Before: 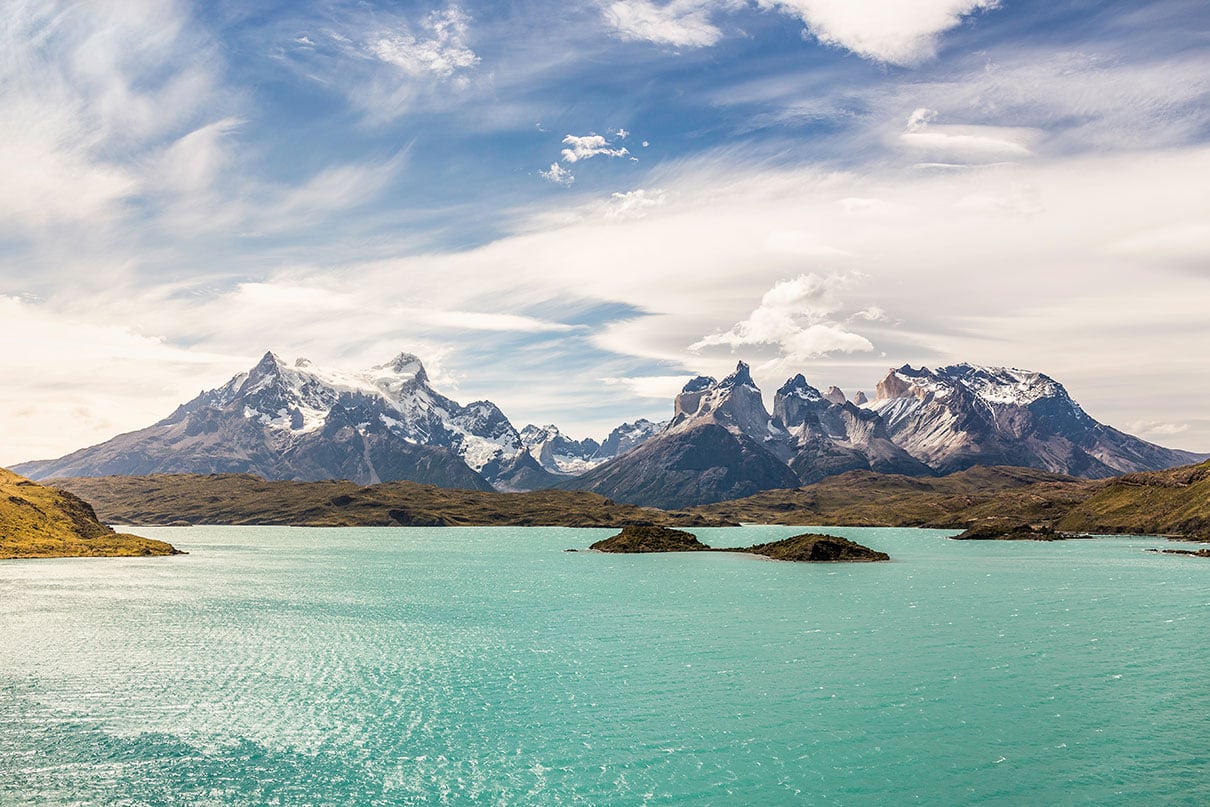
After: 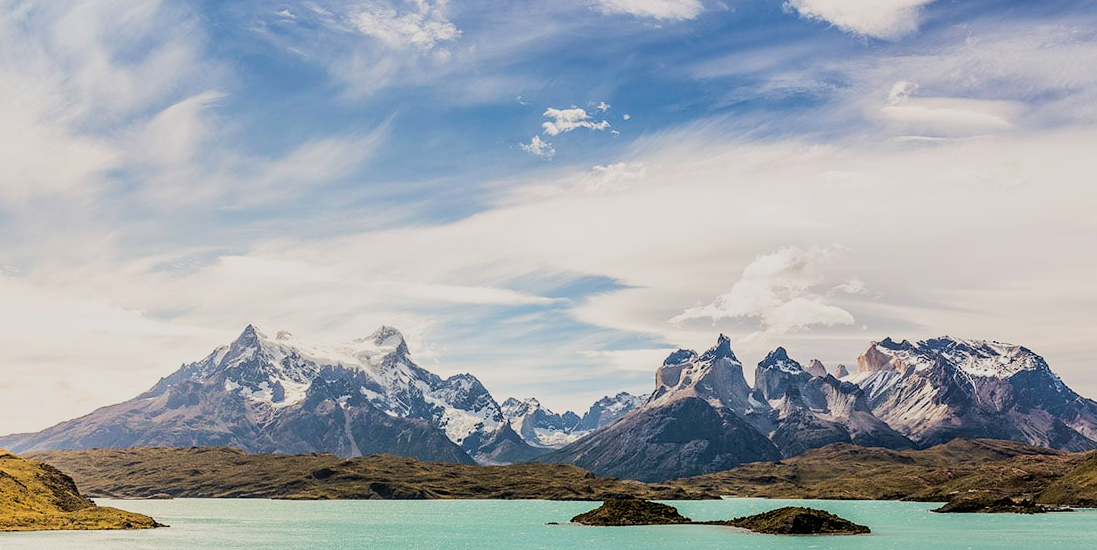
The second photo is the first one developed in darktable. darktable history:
filmic rgb: black relative exposure -7.65 EV, white relative exposure 3.95 EV, hardness 4.01, contrast 1.096, highlights saturation mix -29.45%
velvia: on, module defaults
crop: left 1.59%, top 3.387%, right 7.696%, bottom 28.454%
